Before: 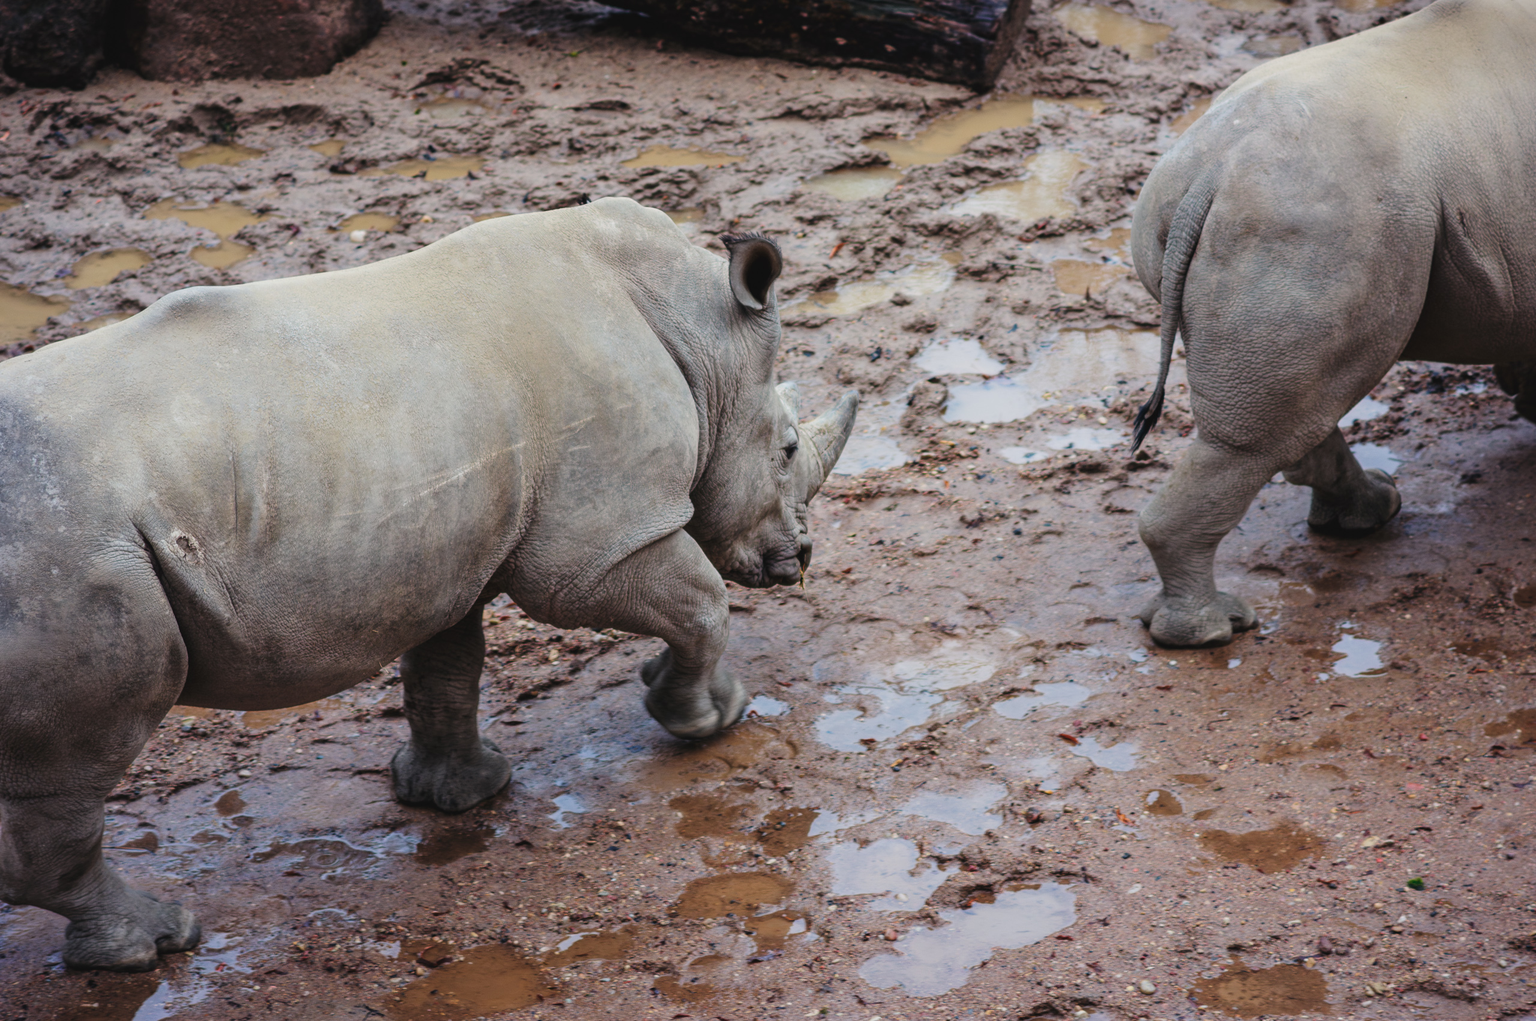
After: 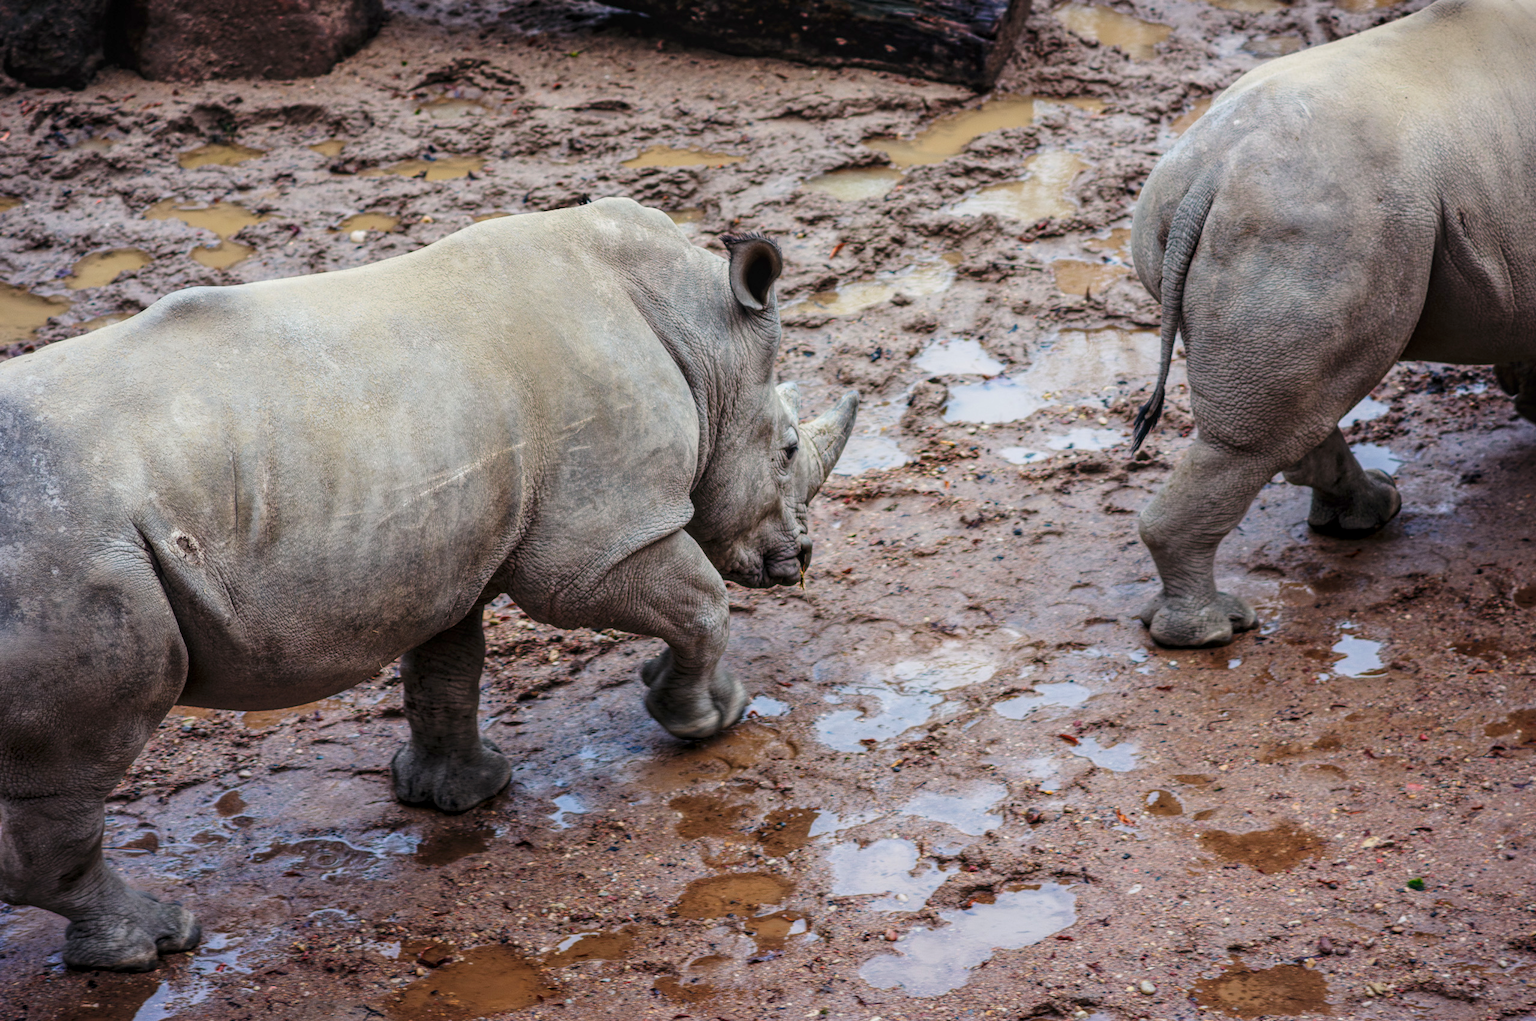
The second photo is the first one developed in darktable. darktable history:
contrast brightness saturation: contrast 0.08, saturation 0.197
local contrast: highlights 93%, shadows 90%, detail 160%, midtone range 0.2
